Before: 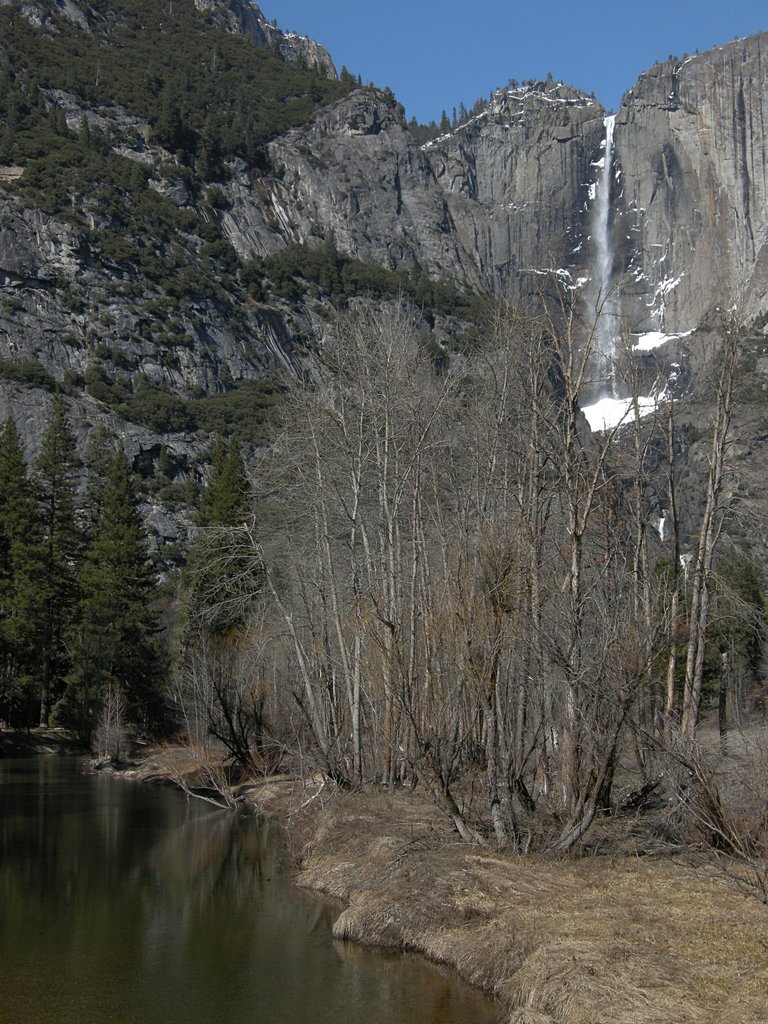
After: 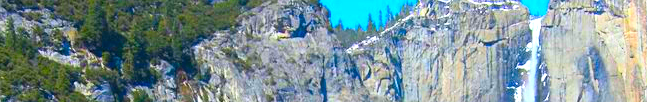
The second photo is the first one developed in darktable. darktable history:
exposure: exposure 0.999 EV, compensate highlight preservation false
crop and rotate: left 9.644%, top 9.491%, right 6.021%, bottom 80.509%
contrast brightness saturation: contrast 0.2, brightness 0.16, saturation 0.22
color correction: saturation 3
